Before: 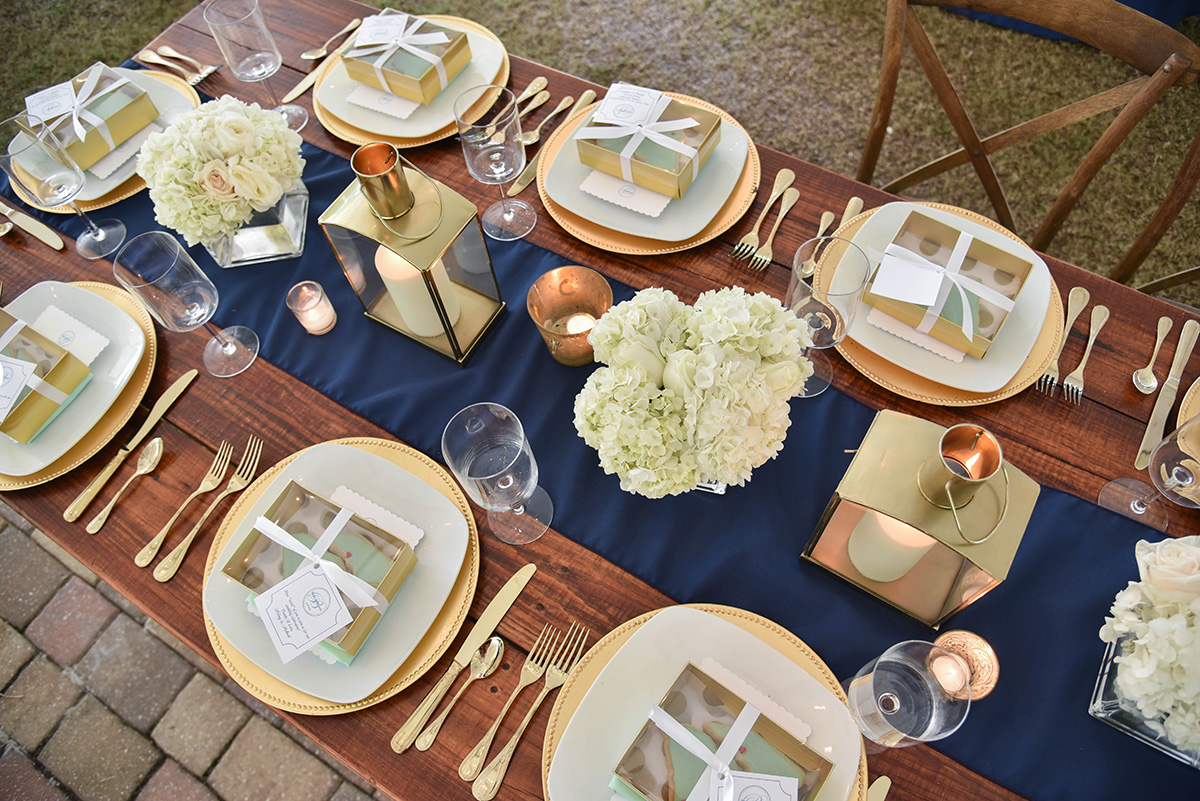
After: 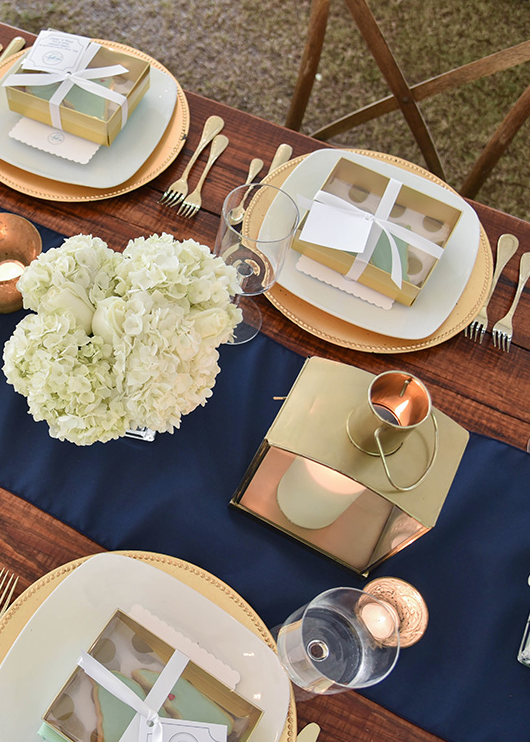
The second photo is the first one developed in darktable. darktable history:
contrast brightness saturation: saturation -0.04
crop: left 47.628%, top 6.643%, right 7.874%
